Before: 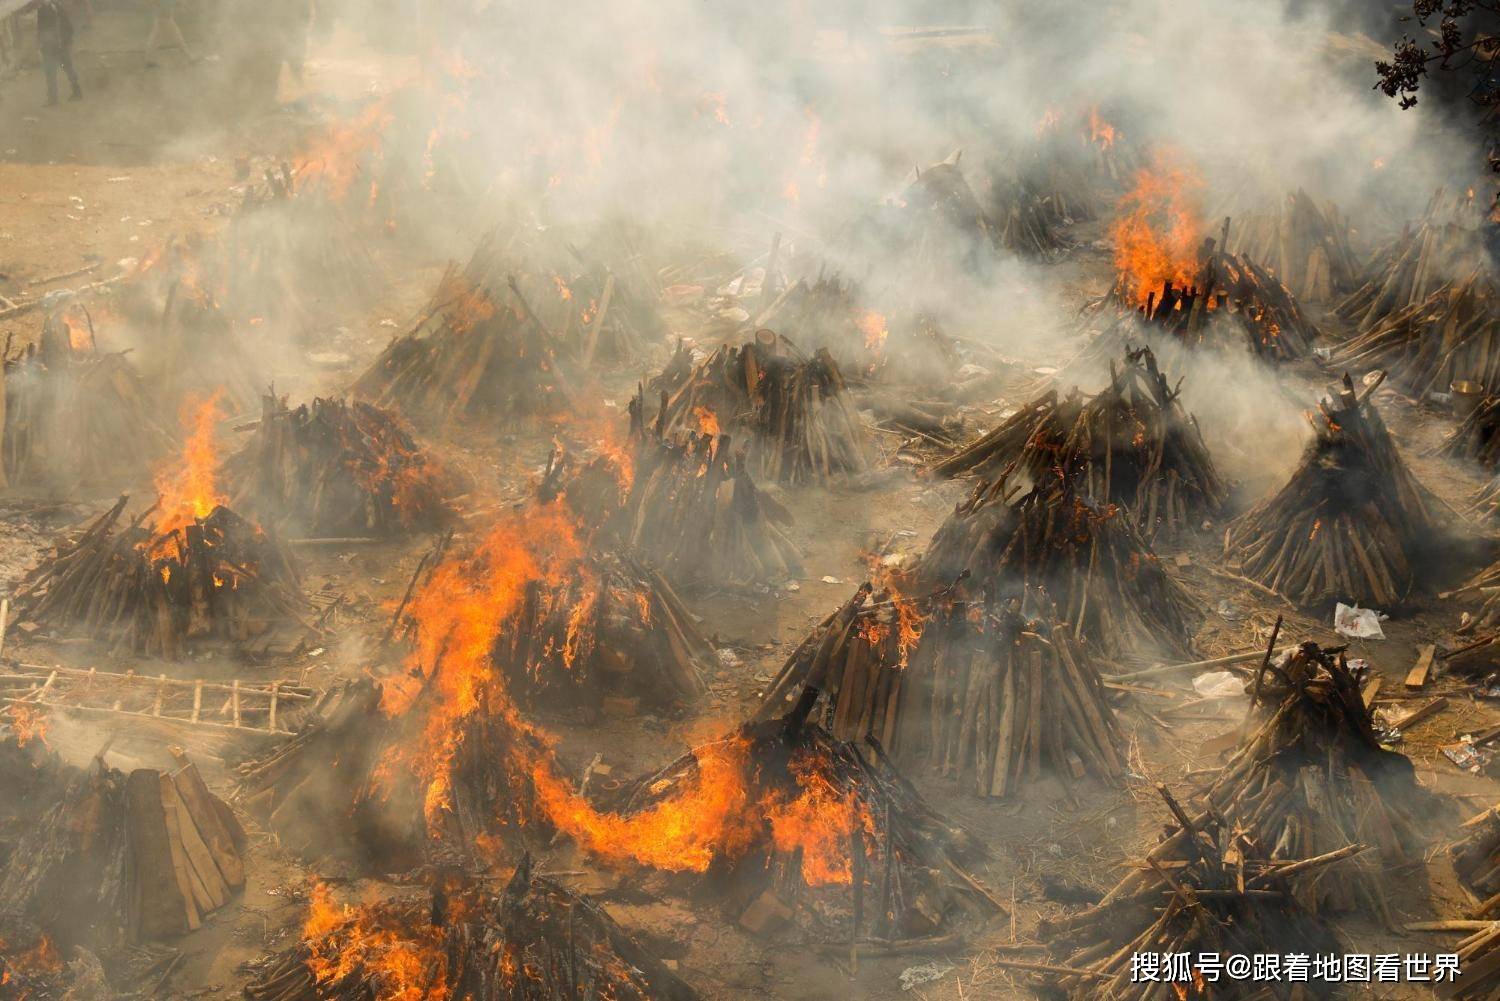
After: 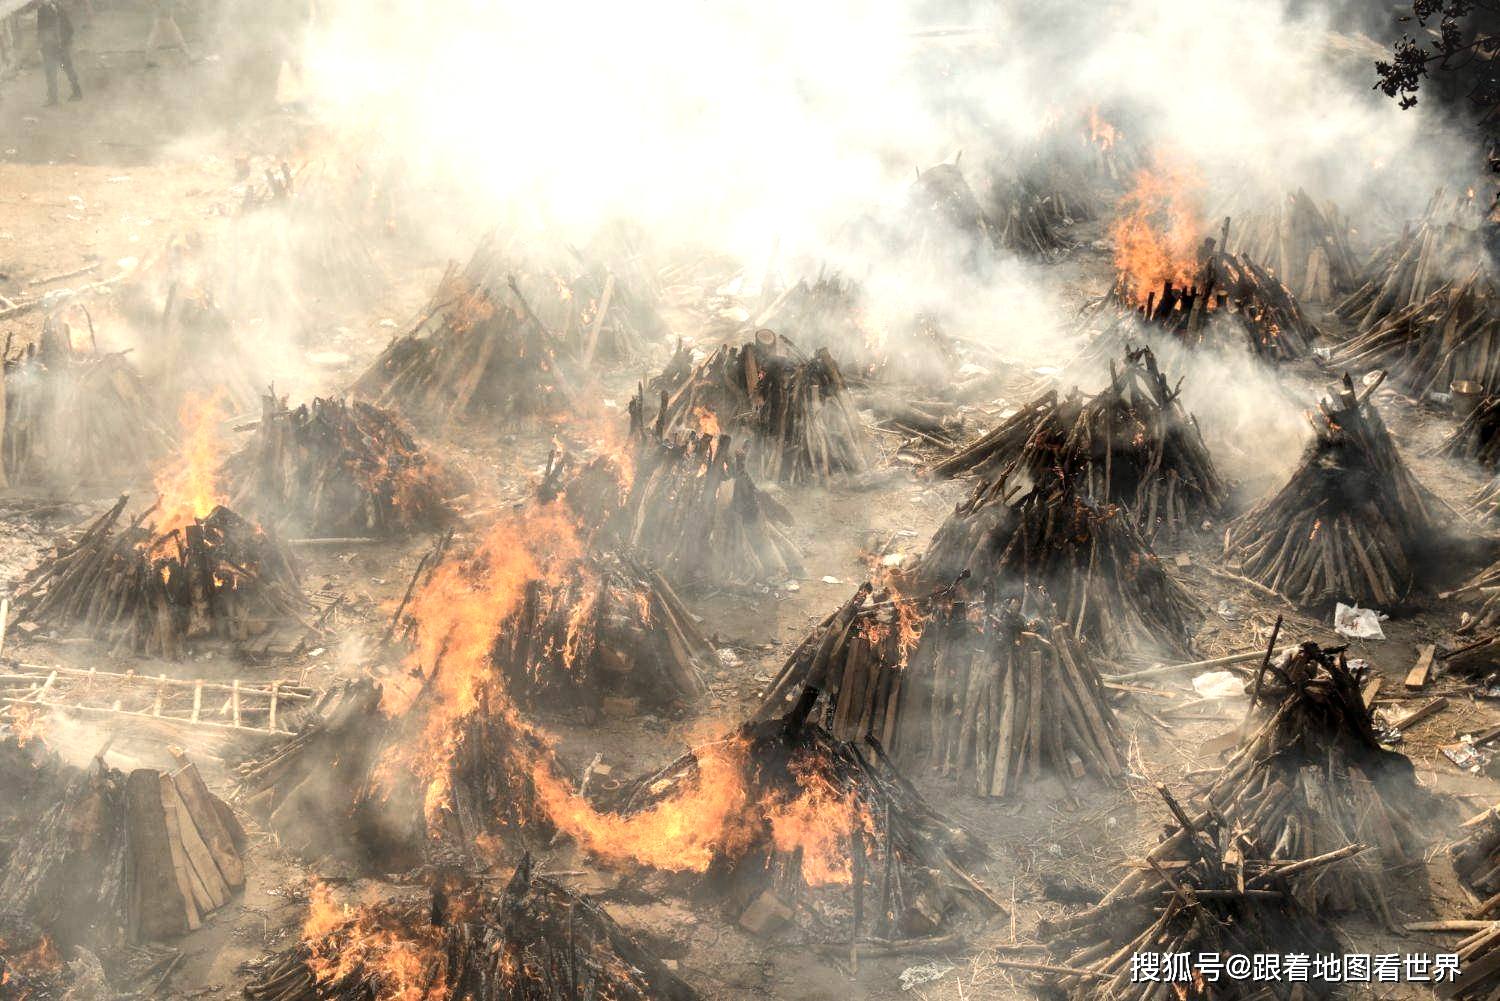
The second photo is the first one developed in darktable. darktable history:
tone equalizer: -8 EV -0.714 EV, -7 EV -0.68 EV, -6 EV -0.64 EV, -5 EV -0.385 EV, -3 EV 0.399 EV, -2 EV 0.6 EV, -1 EV 0.685 EV, +0 EV 0.768 EV
local contrast: on, module defaults
color correction: highlights a* -0.146, highlights b* 0.148
contrast brightness saturation: contrast 0.1, saturation -0.374
